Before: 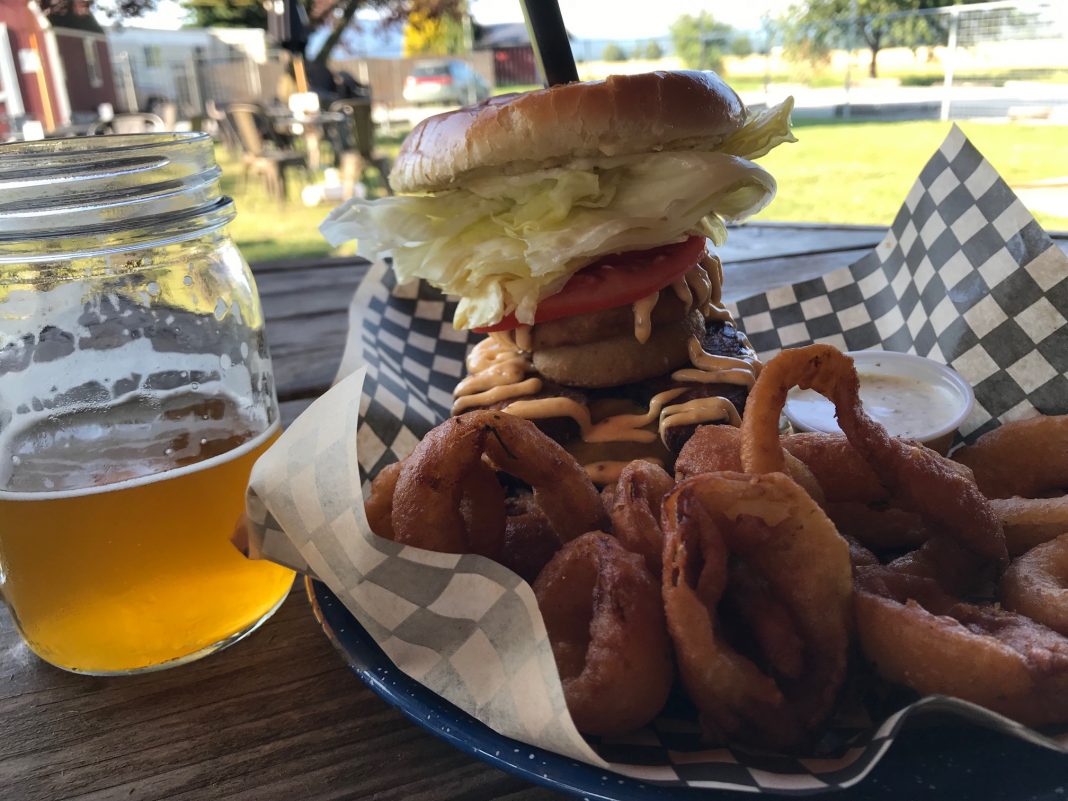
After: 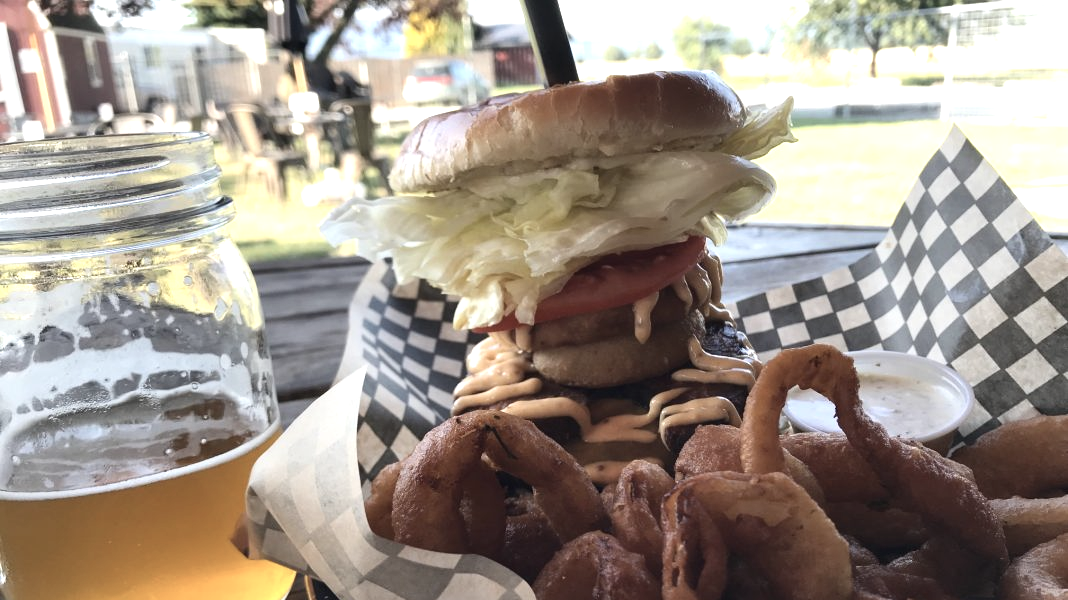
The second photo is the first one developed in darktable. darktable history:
crop: bottom 24.967%
exposure: black level correction 0, exposure 0.7 EV, compensate exposure bias true, compensate highlight preservation false
contrast brightness saturation: contrast 0.1, saturation -0.36
